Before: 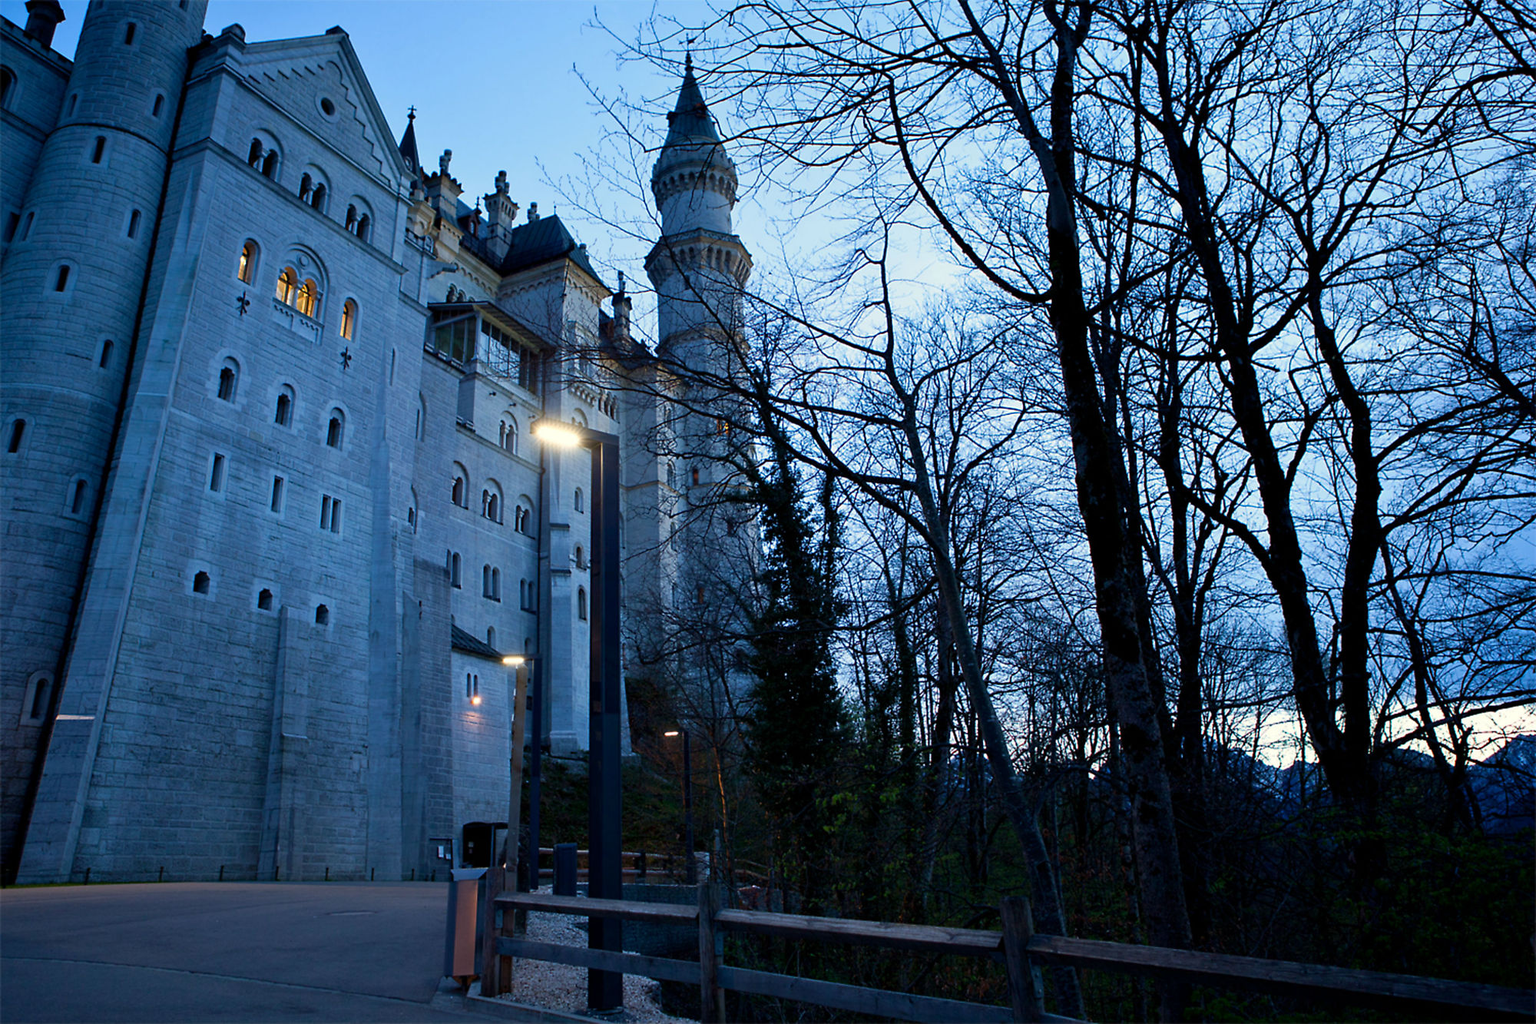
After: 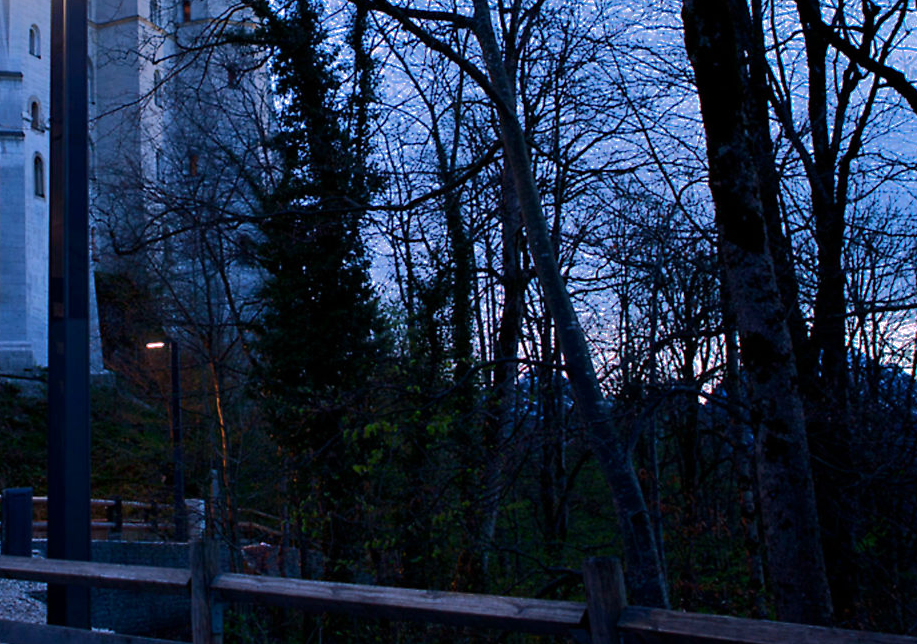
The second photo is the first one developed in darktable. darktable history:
shadows and highlights: shadows -19.91, highlights -73.15
crop: left 35.976%, top 45.819%, right 18.162%, bottom 5.807%
white balance: red 1.066, blue 1.119
